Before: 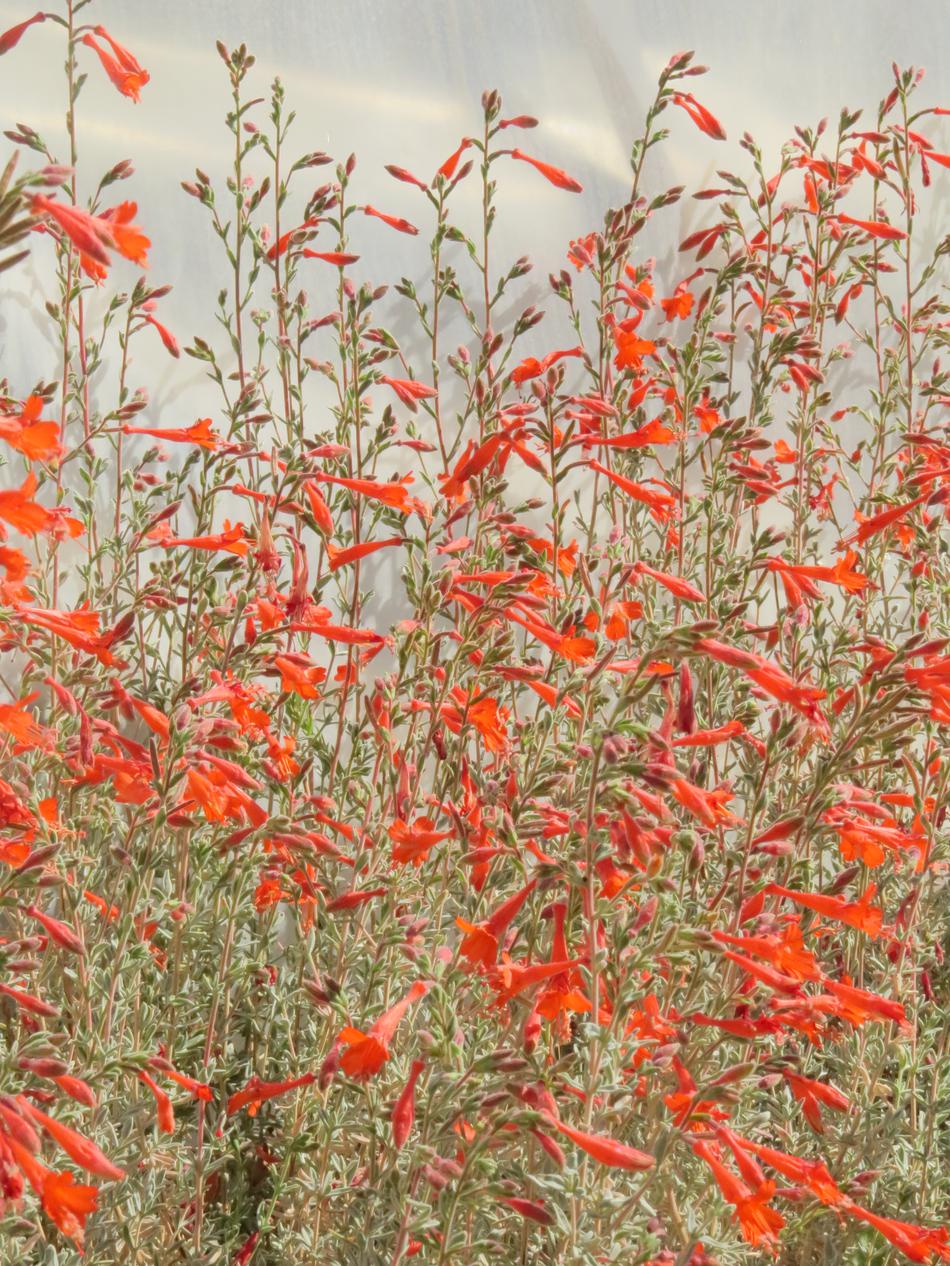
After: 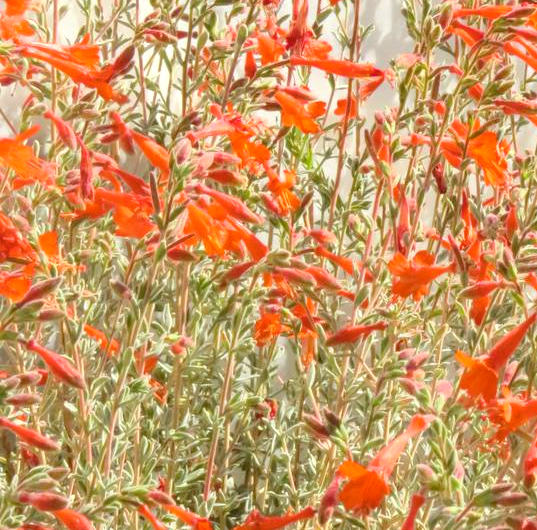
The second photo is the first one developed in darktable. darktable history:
contrast brightness saturation: saturation -0.153
exposure: exposure 0.569 EV, compensate exposure bias true, compensate highlight preservation false
color balance rgb: perceptual saturation grading › global saturation 30.905%
crop: top 44.771%, right 43.434%, bottom 13.309%
